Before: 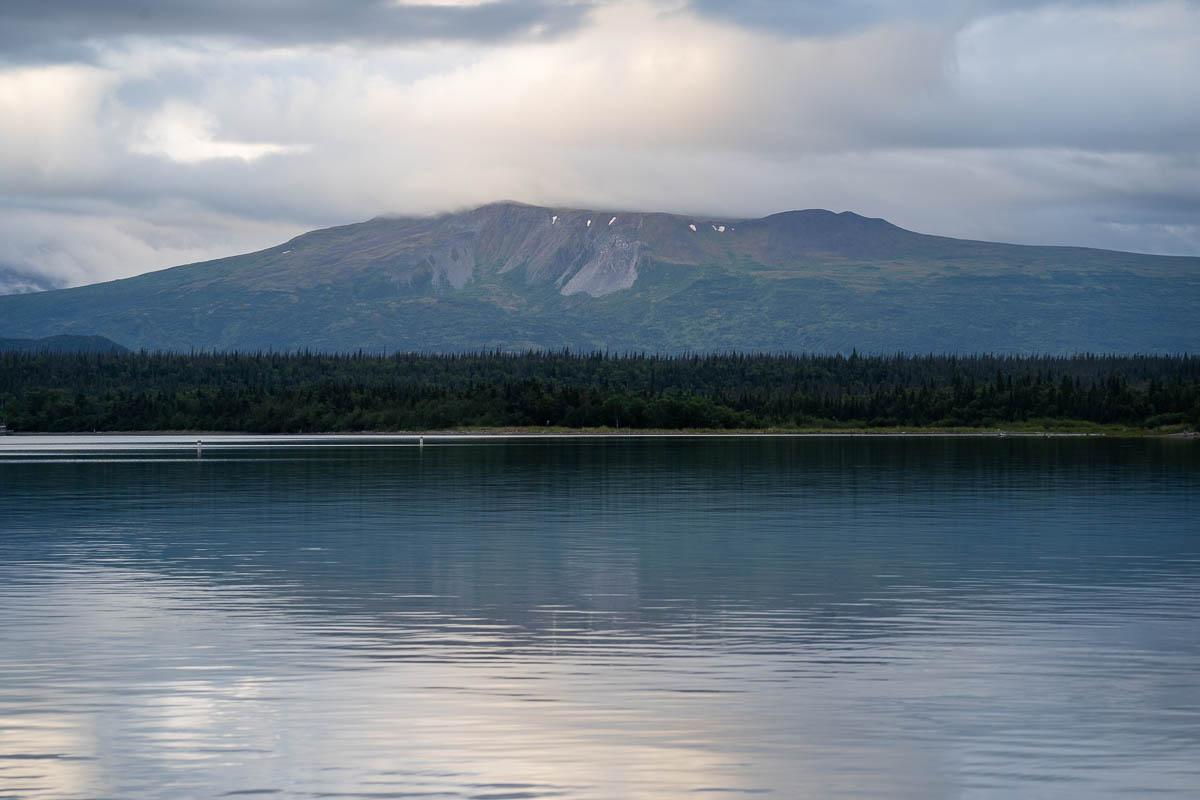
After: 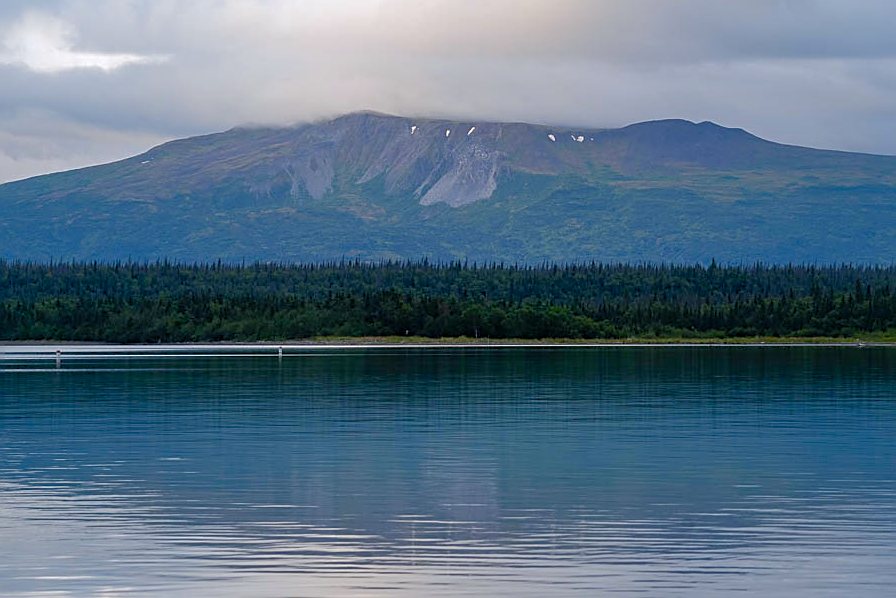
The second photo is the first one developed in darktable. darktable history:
crop and rotate: left 11.831%, top 11.346%, right 13.429%, bottom 13.899%
shadows and highlights: on, module defaults
white balance: red 0.983, blue 1.036
color balance rgb: perceptual saturation grading › global saturation 20%, perceptual saturation grading › highlights -25%, perceptual saturation grading › shadows 50%
sharpen: on, module defaults
bloom: size 15%, threshold 97%, strength 7%
